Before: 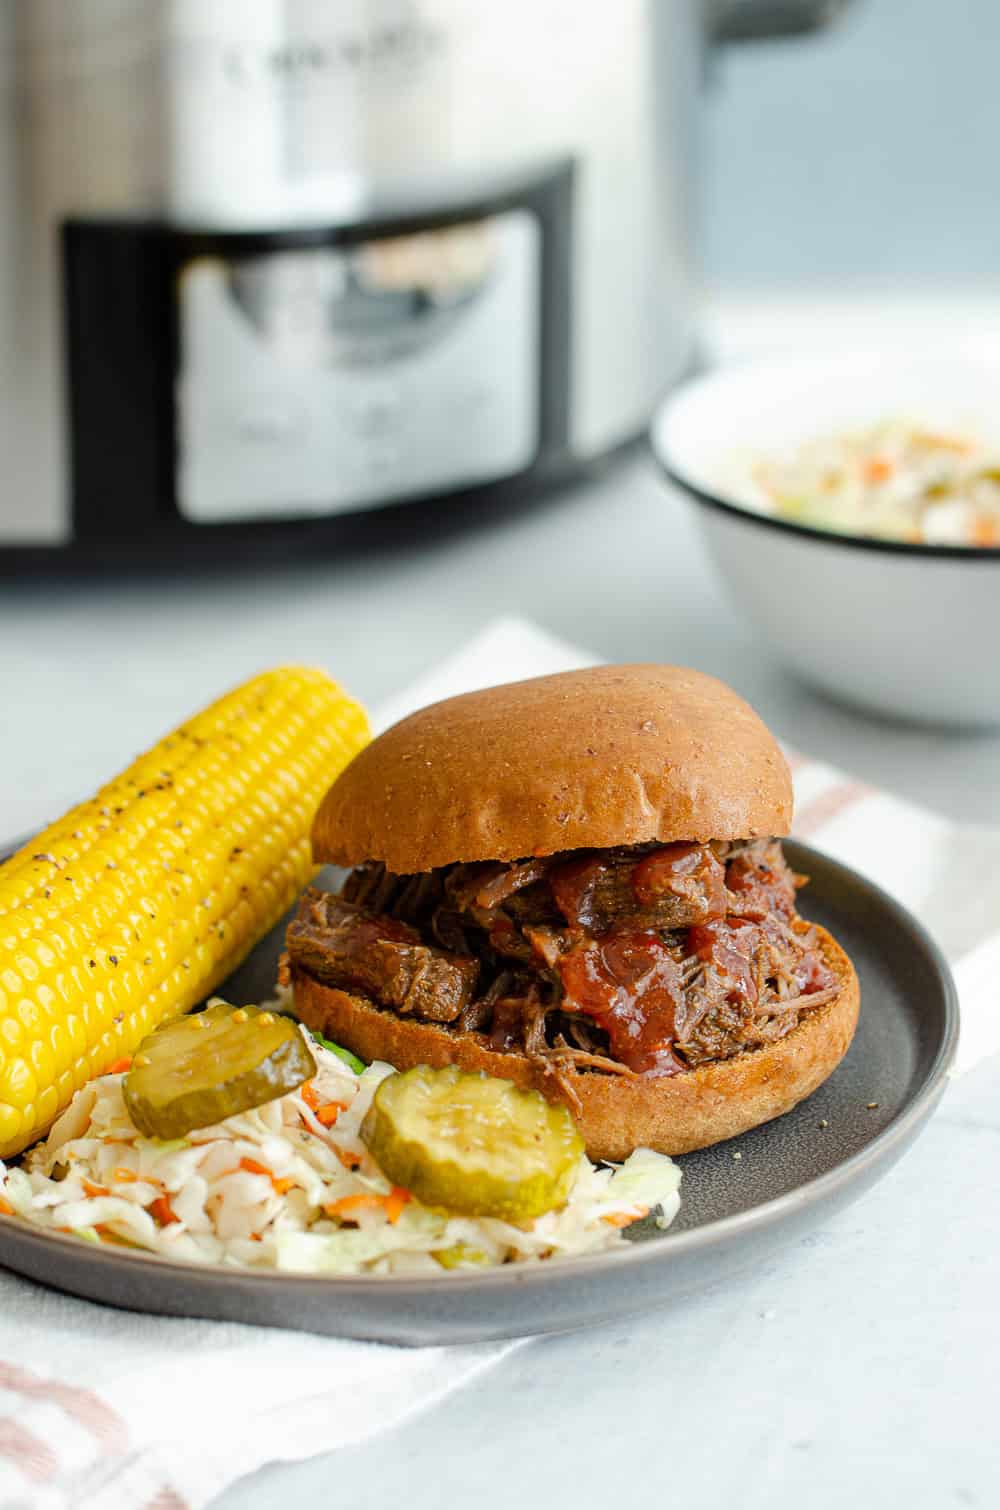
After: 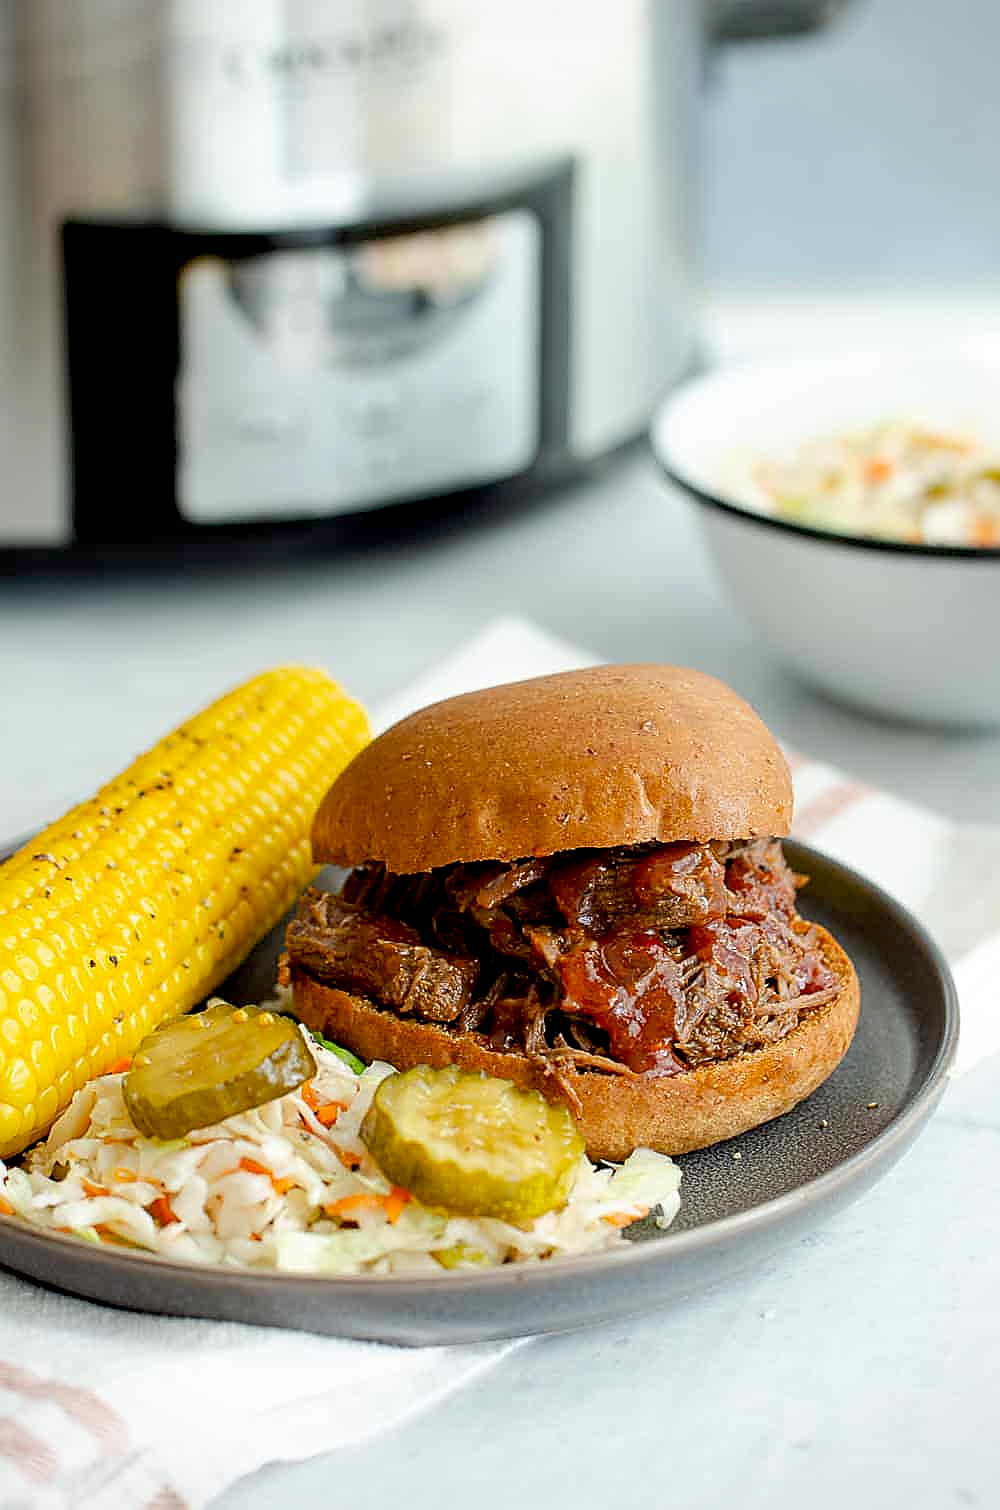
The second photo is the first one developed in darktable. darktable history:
vignetting: fall-off start 91.82%, brightness -0.195
exposure: black level correction 0.009, exposure 0.016 EV, compensate exposure bias true, compensate highlight preservation false
sharpen: radius 1.373, amount 1.232, threshold 0.626
